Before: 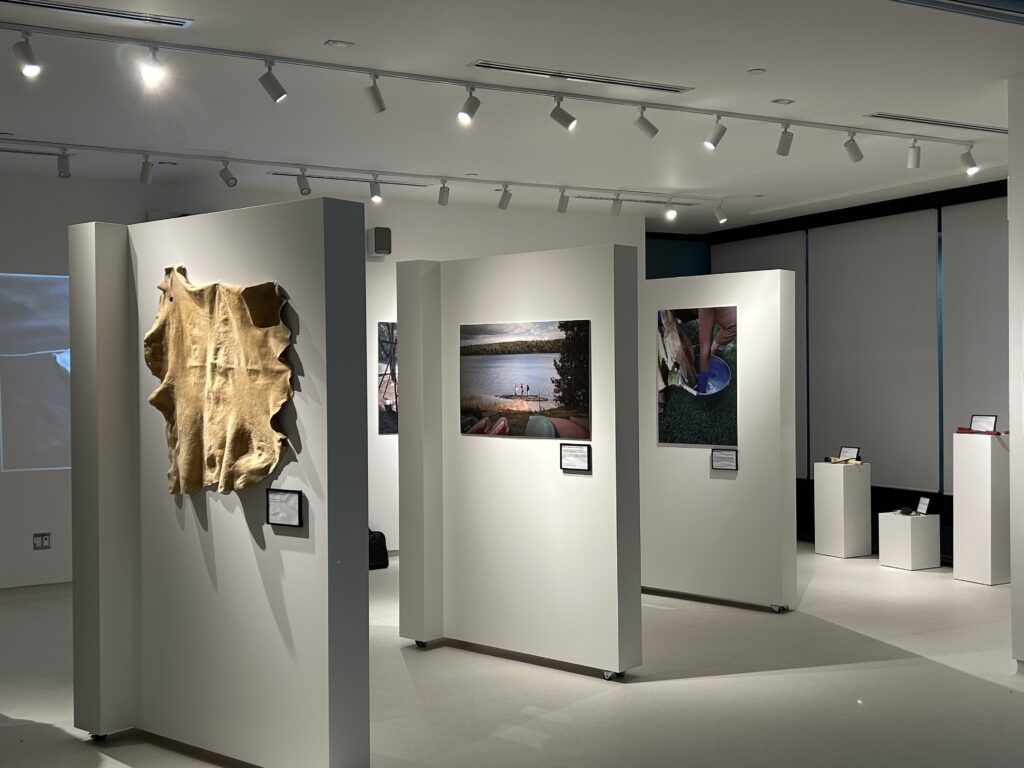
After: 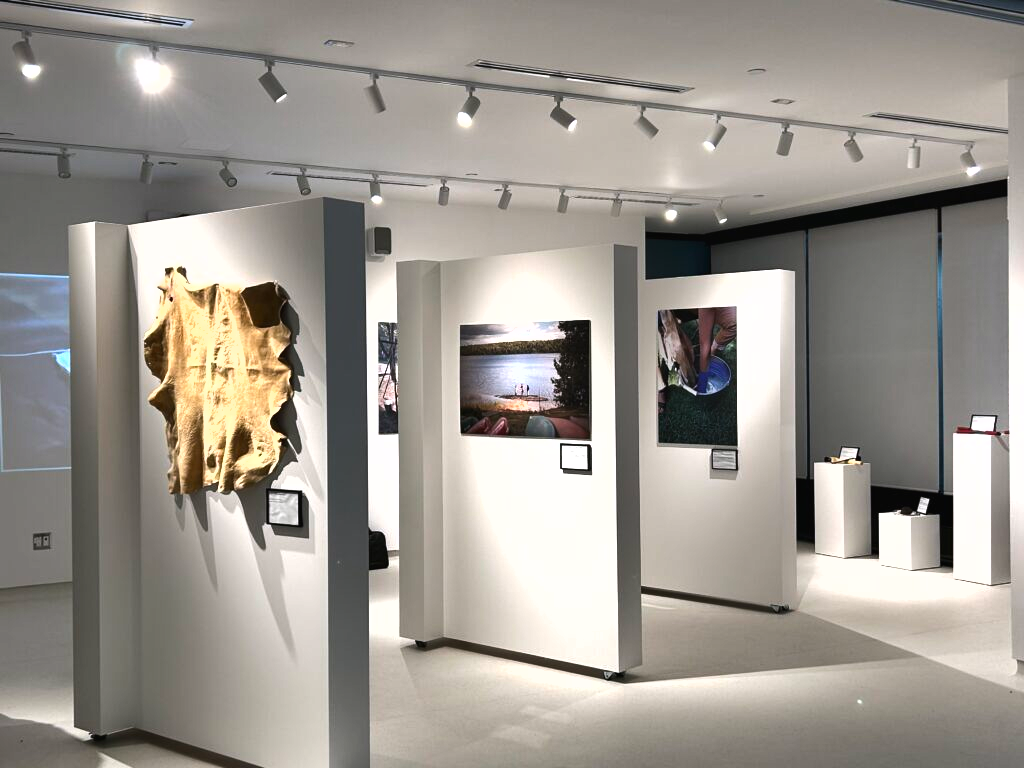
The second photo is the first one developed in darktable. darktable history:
white balance: red 1.009, blue 1.027
exposure: black level correction -0.002, exposure 0.54 EV, compensate highlight preservation false
shadows and highlights: low approximation 0.01, soften with gaussian
tone equalizer: -8 EV -0.417 EV, -7 EV -0.389 EV, -6 EV -0.333 EV, -5 EV -0.222 EV, -3 EV 0.222 EV, -2 EV 0.333 EV, -1 EV 0.389 EV, +0 EV 0.417 EV, edges refinement/feathering 500, mask exposure compensation -1.57 EV, preserve details no
